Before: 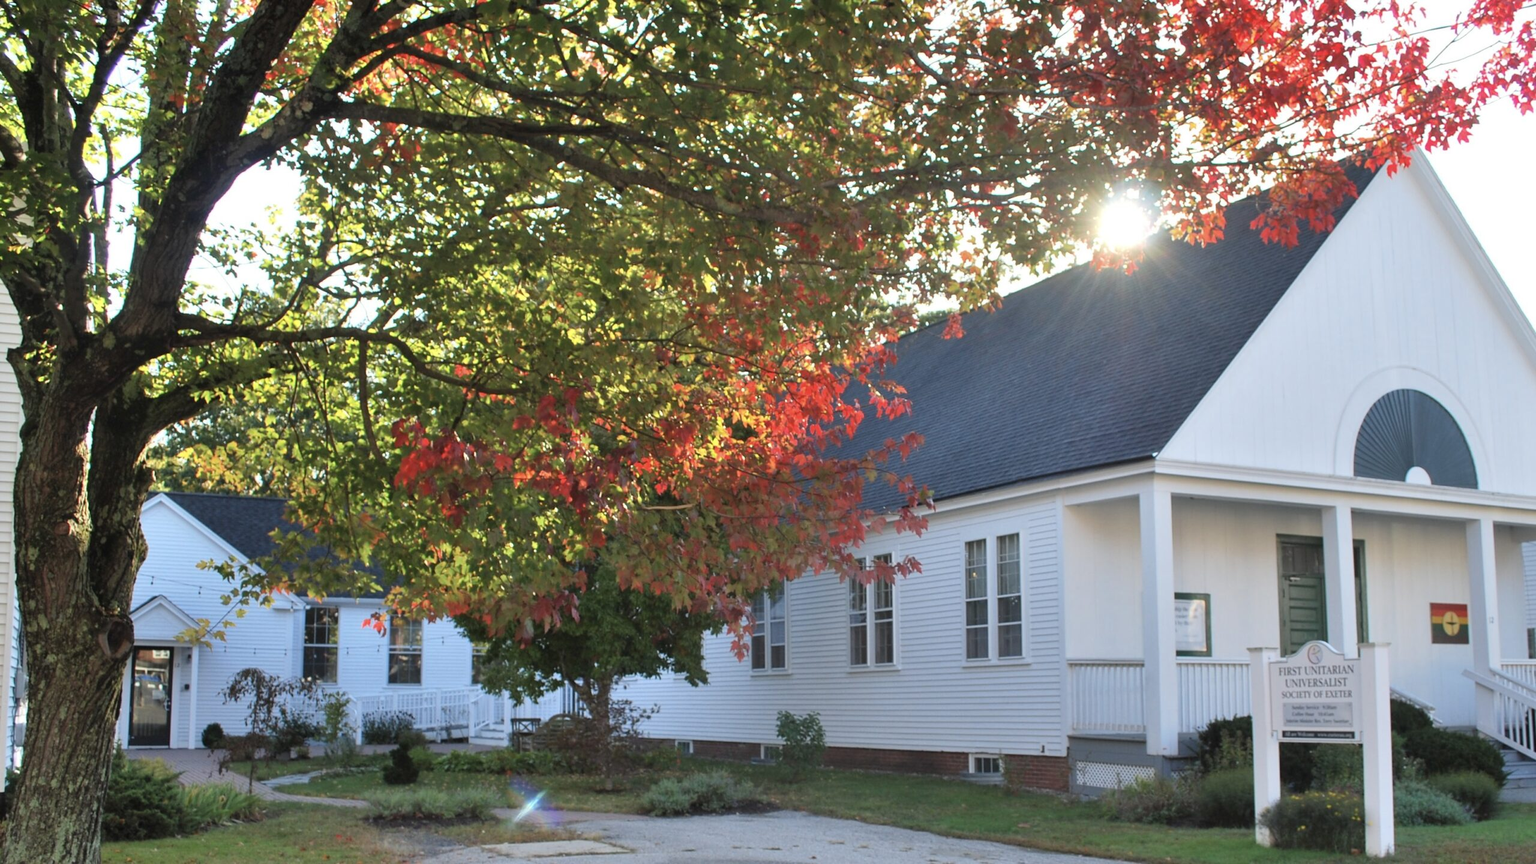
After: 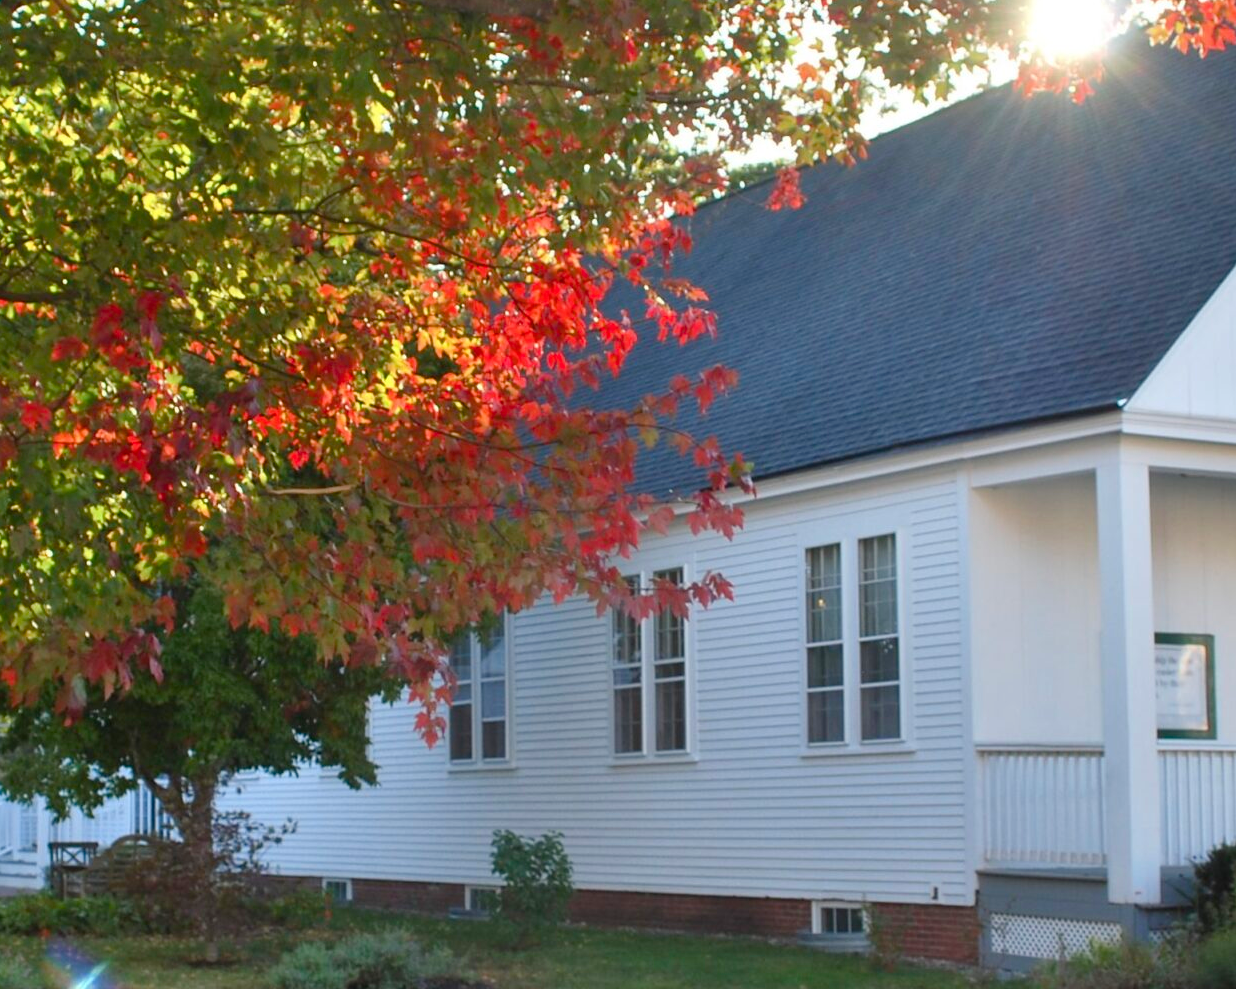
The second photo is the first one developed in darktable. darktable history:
crop: left 31.379%, top 24.658%, right 20.326%, bottom 6.628%
color balance rgb: perceptual saturation grading › global saturation 20%, perceptual saturation grading › highlights -25%, perceptual saturation grading › shadows 25%
